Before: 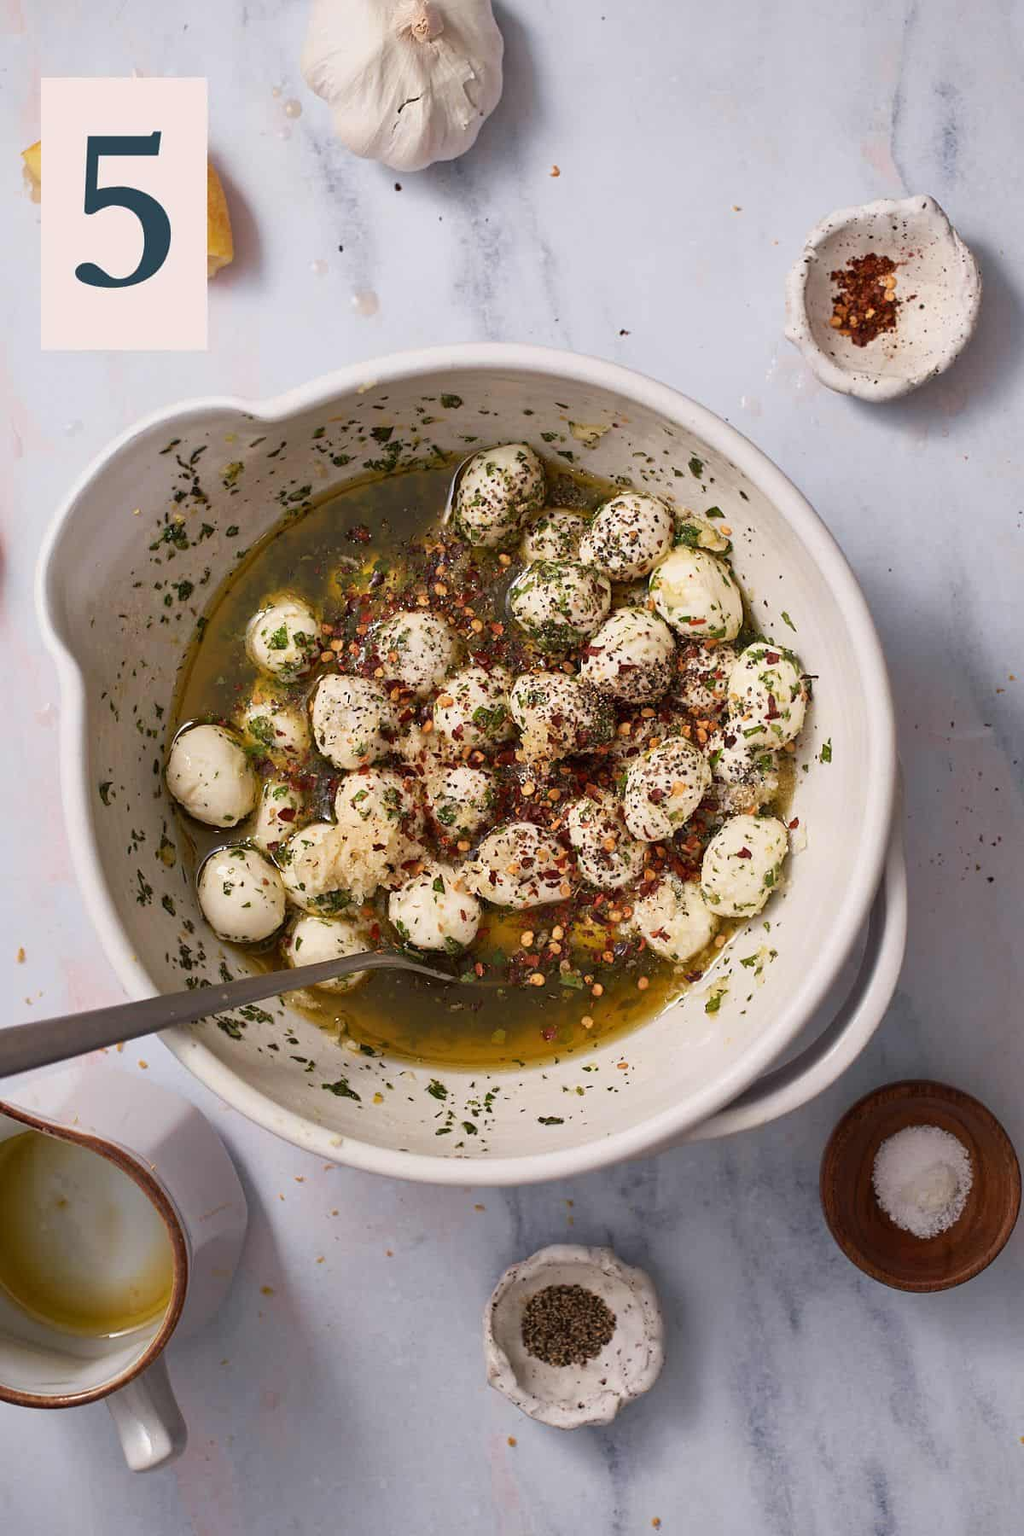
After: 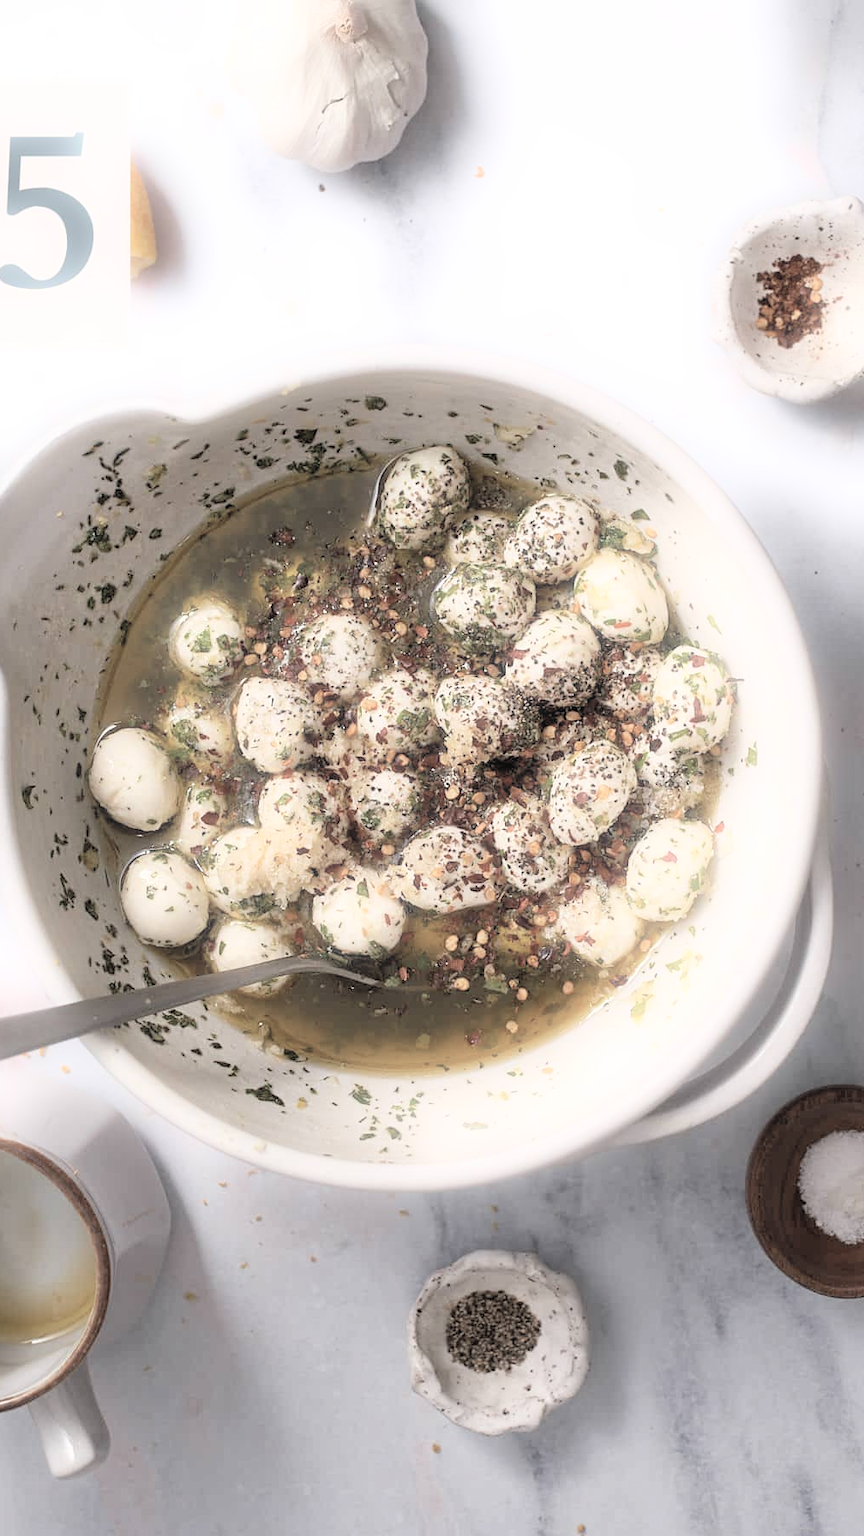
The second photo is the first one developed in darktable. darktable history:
bloom: size 5%, threshold 95%, strength 15%
contrast brightness saturation: brightness 0.18, saturation -0.5
crop: left 7.598%, right 7.873%
levels: levels [0.073, 0.497, 0.972]
